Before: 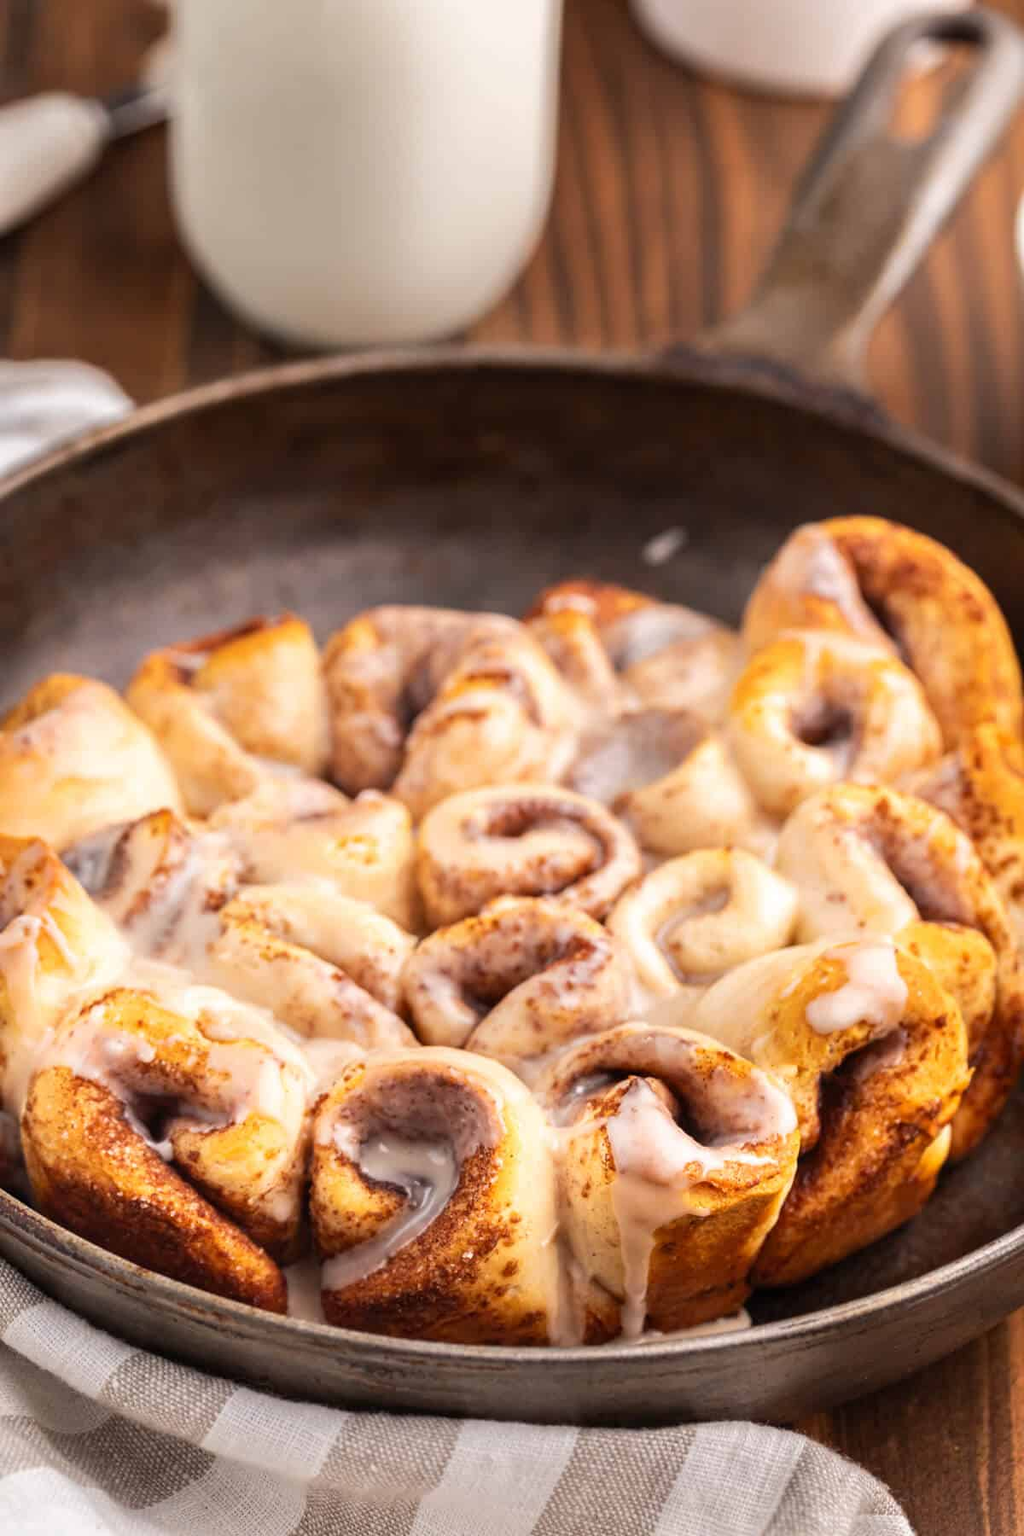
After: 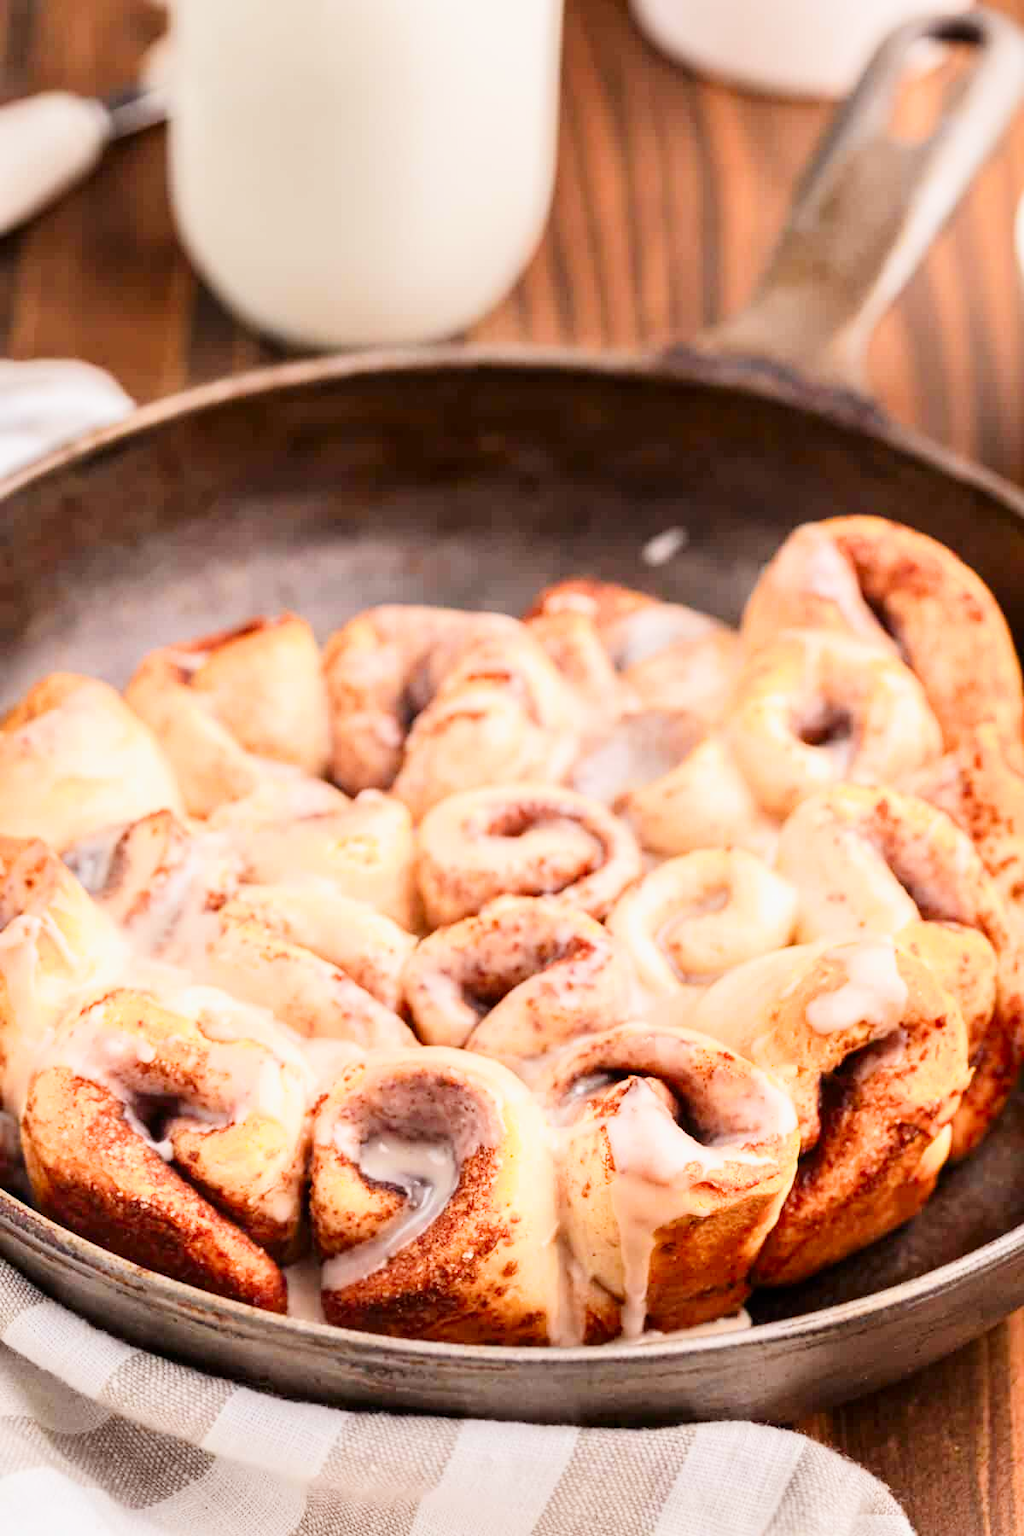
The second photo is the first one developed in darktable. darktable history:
exposure: black level correction 0, exposure 1.358 EV, compensate highlight preservation false
filmic rgb: black relative exposure -7.65 EV, white relative exposure 4.56 EV, hardness 3.61
contrast brightness saturation: contrast 0.131, brightness -0.051, saturation 0.159
